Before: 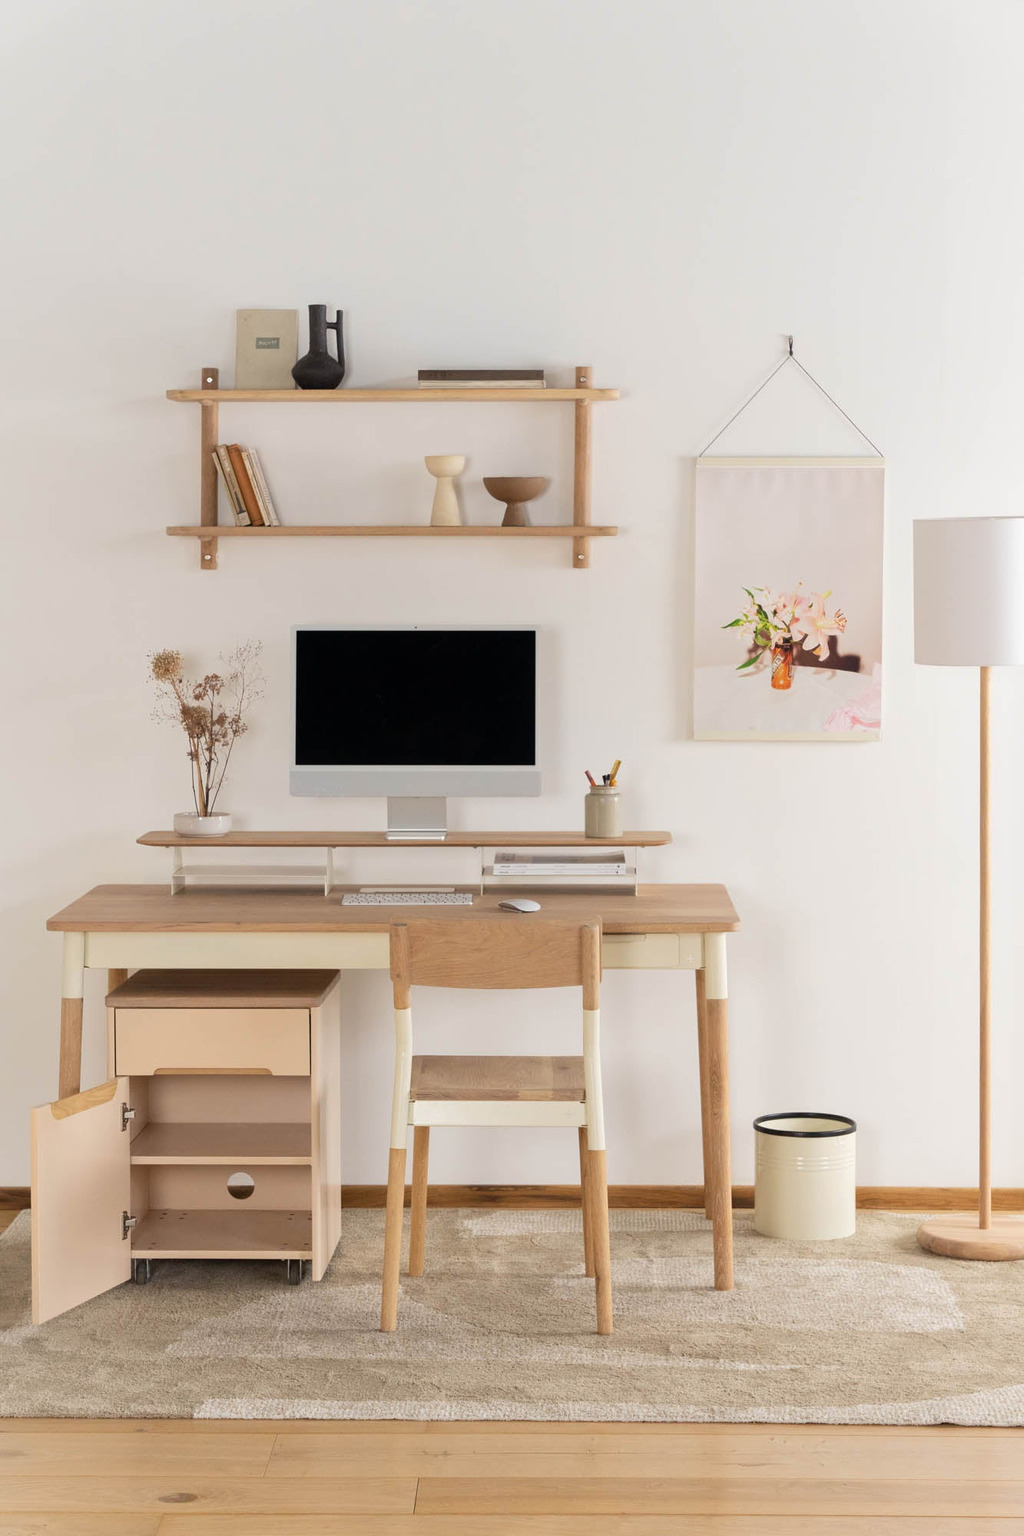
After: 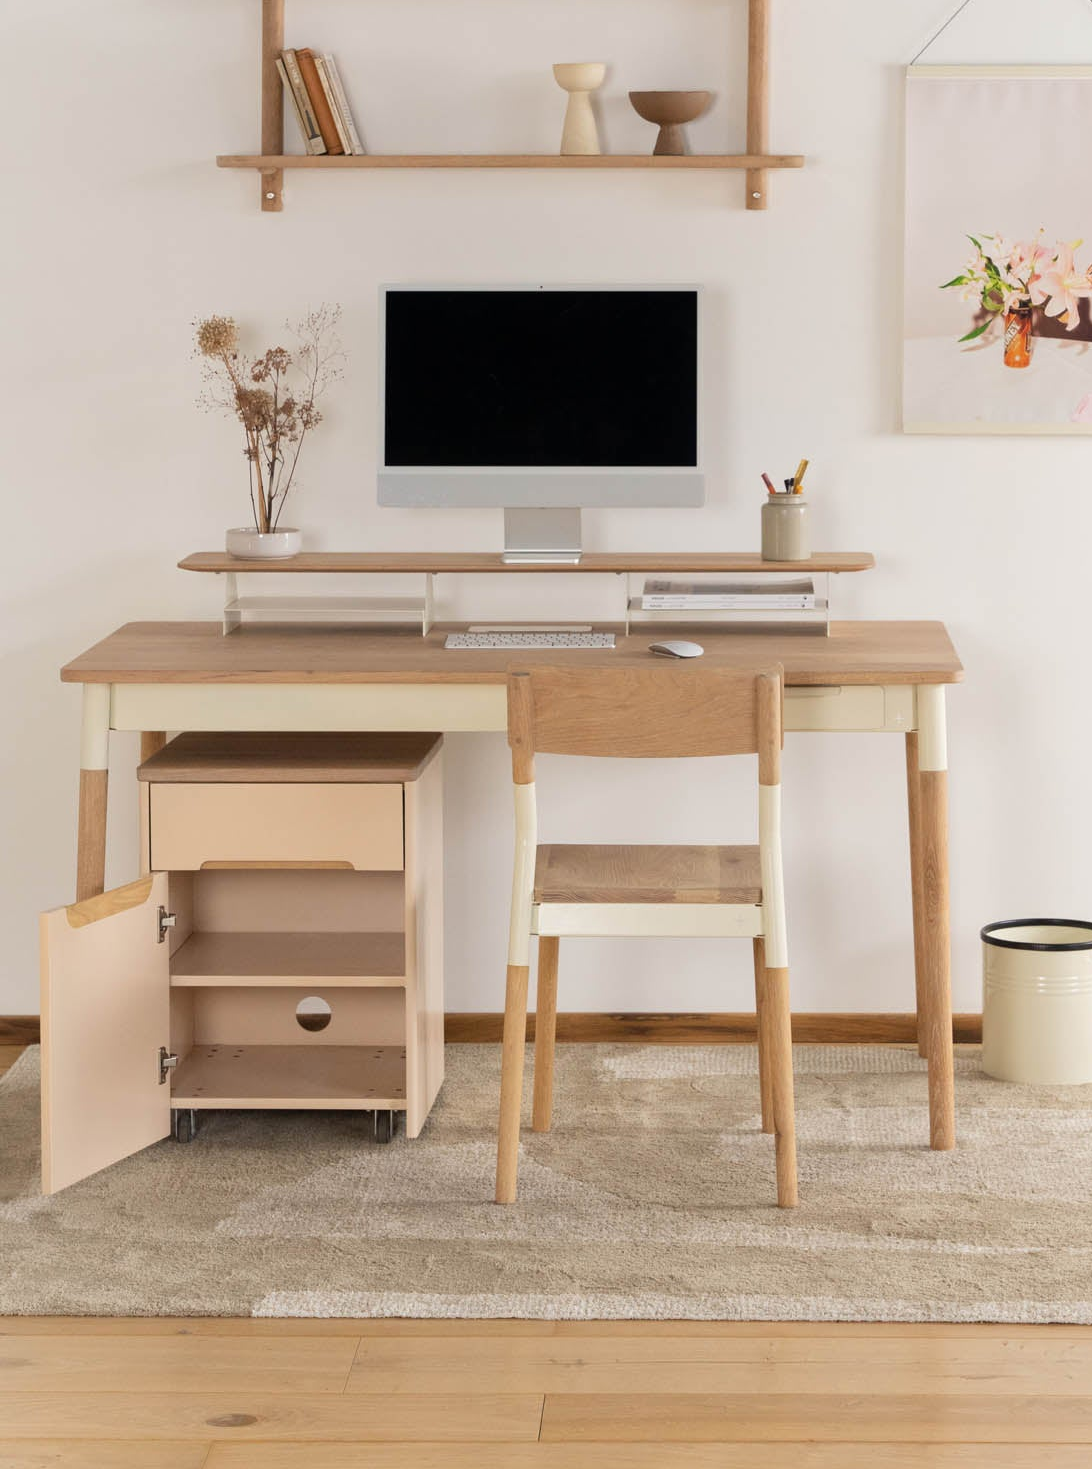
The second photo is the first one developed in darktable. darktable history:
crop: top 26.537%, right 18.023%
